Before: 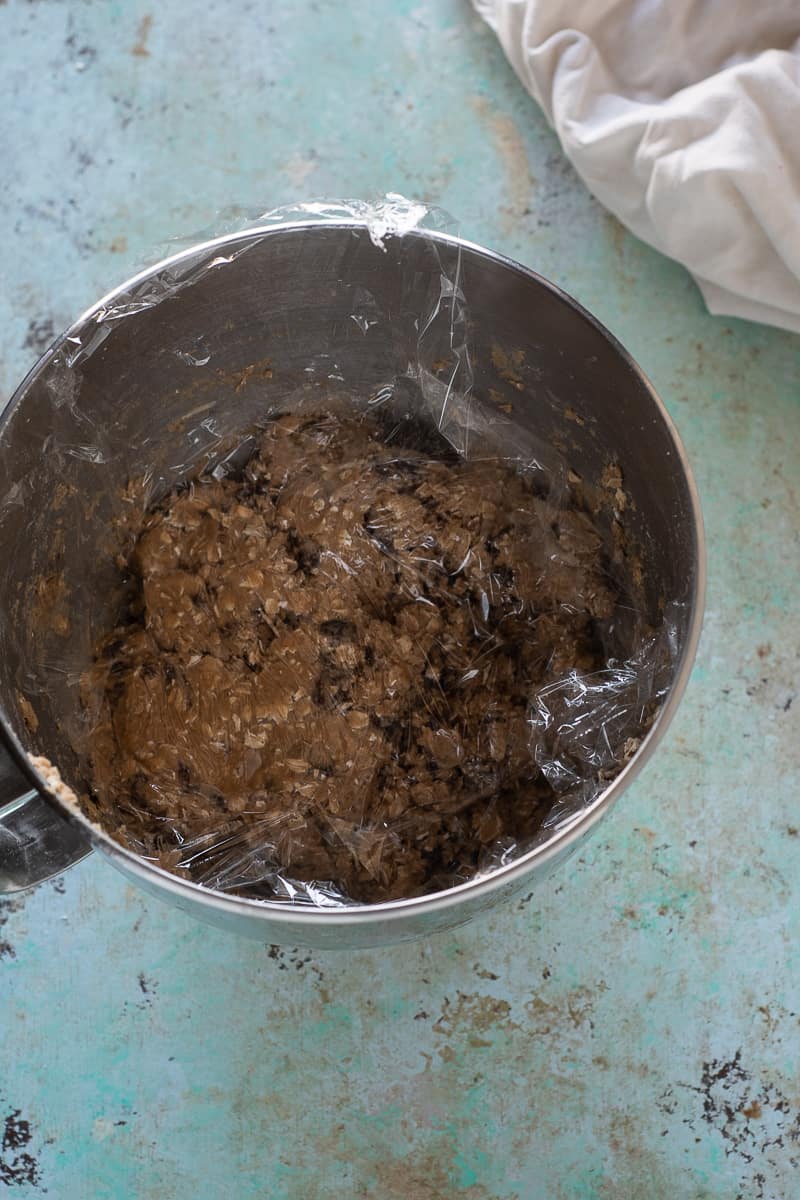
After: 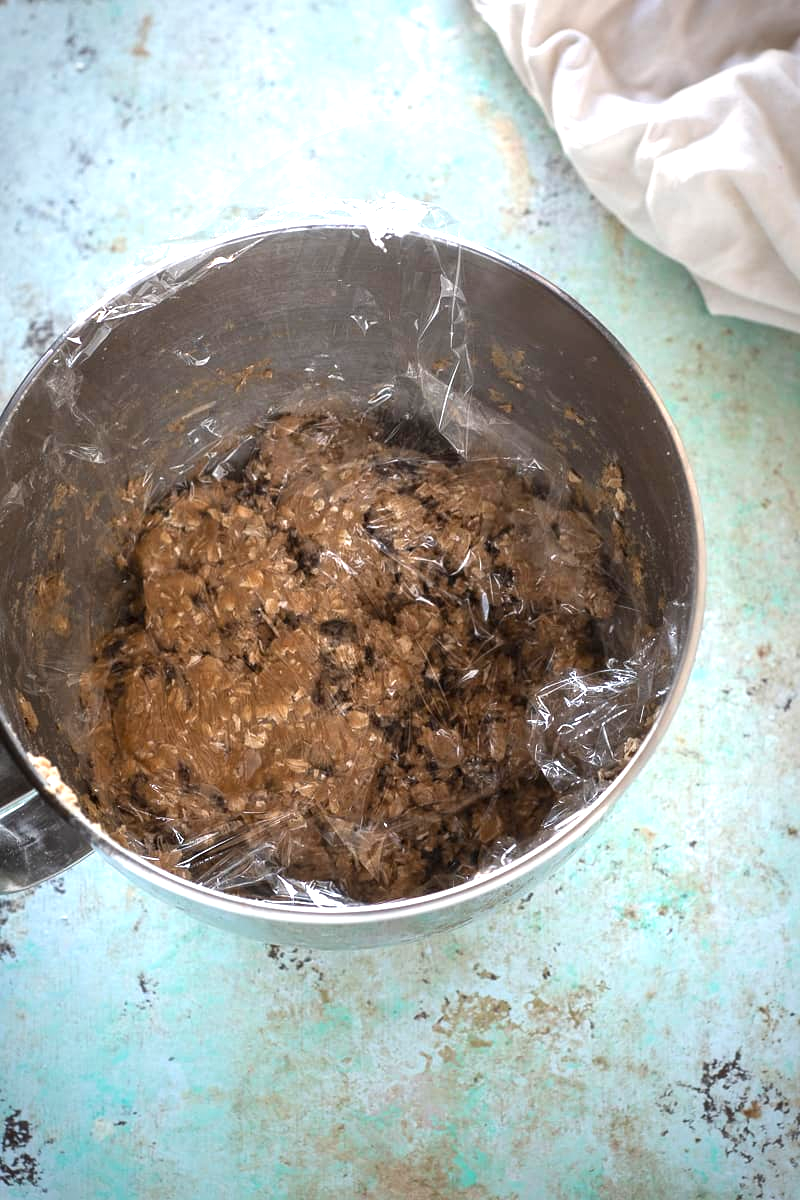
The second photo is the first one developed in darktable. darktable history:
vignetting: saturation -0.017, automatic ratio true, unbound false
exposure: black level correction 0, exposure 1.2 EV, compensate highlight preservation false
